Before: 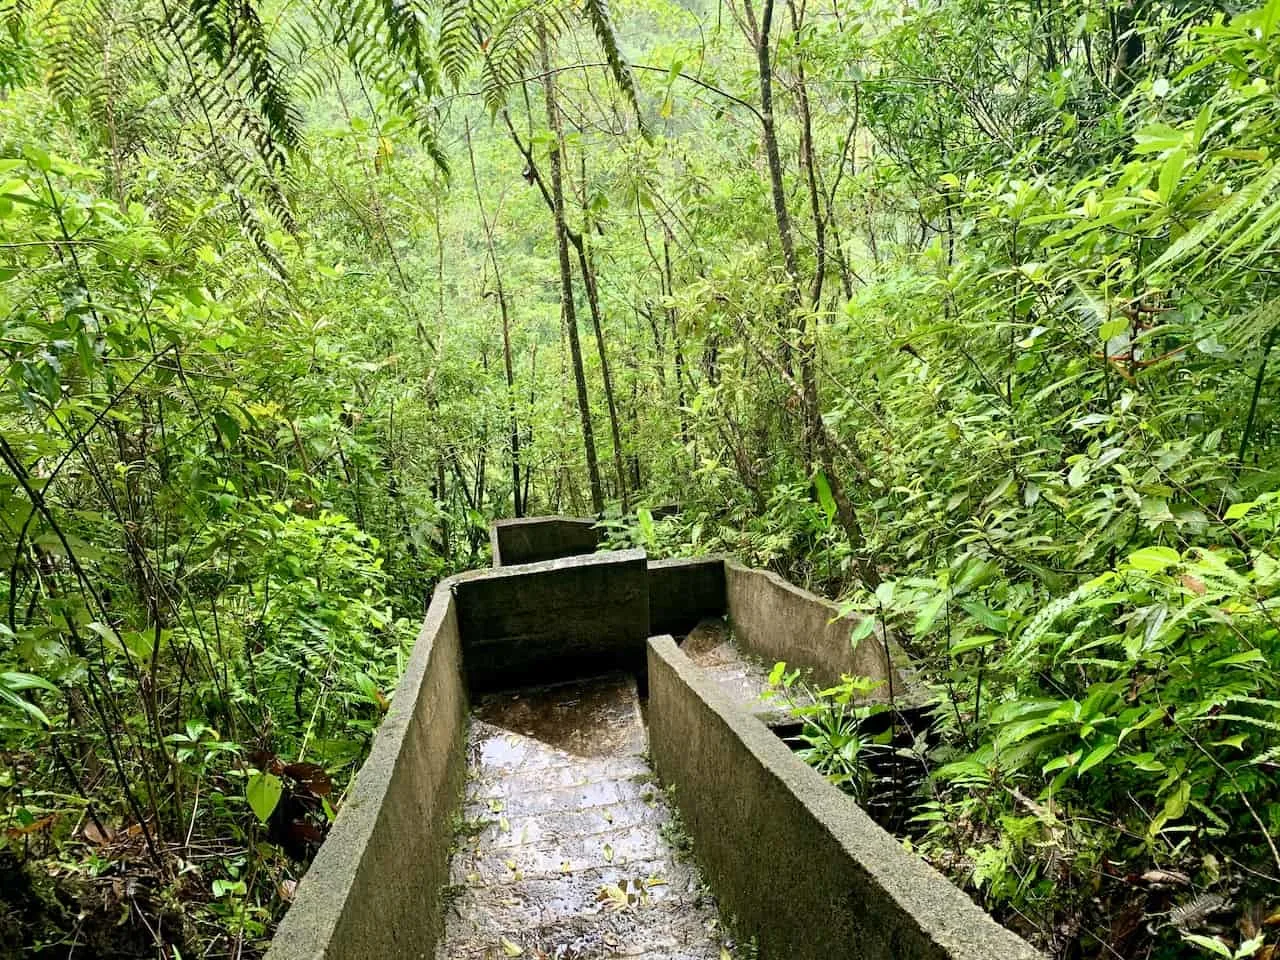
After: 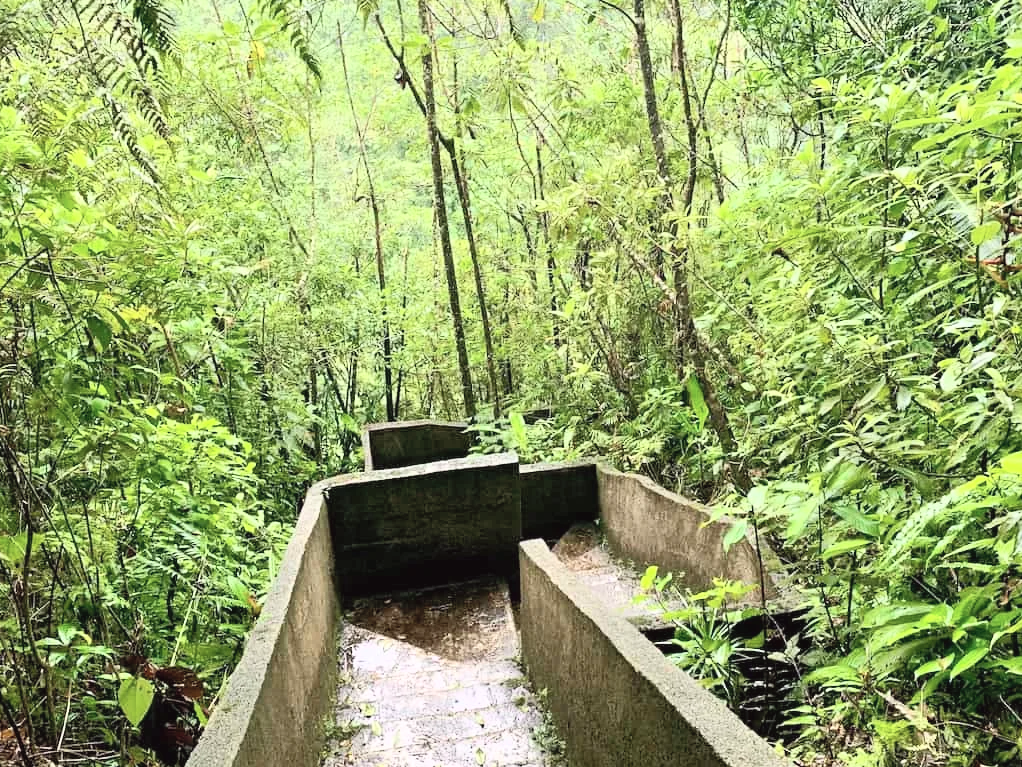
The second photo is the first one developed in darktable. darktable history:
crop and rotate: left 10.071%, top 10.071%, right 10.02%, bottom 10.02%
tone curve: curves: ch0 [(0.003, 0.029) (0.188, 0.252) (0.46, 0.56) (0.608, 0.748) (0.871, 0.955) (1, 1)]; ch1 [(0, 0) (0.35, 0.356) (0.45, 0.453) (0.508, 0.515) (0.618, 0.634) (1, 1)]; ch2 [(0, 0) (0.456, 0.469) (0.5, 0.5) (0.634, 0.625) (1, 1)], color space Lab, independent channels, preserve colors none
